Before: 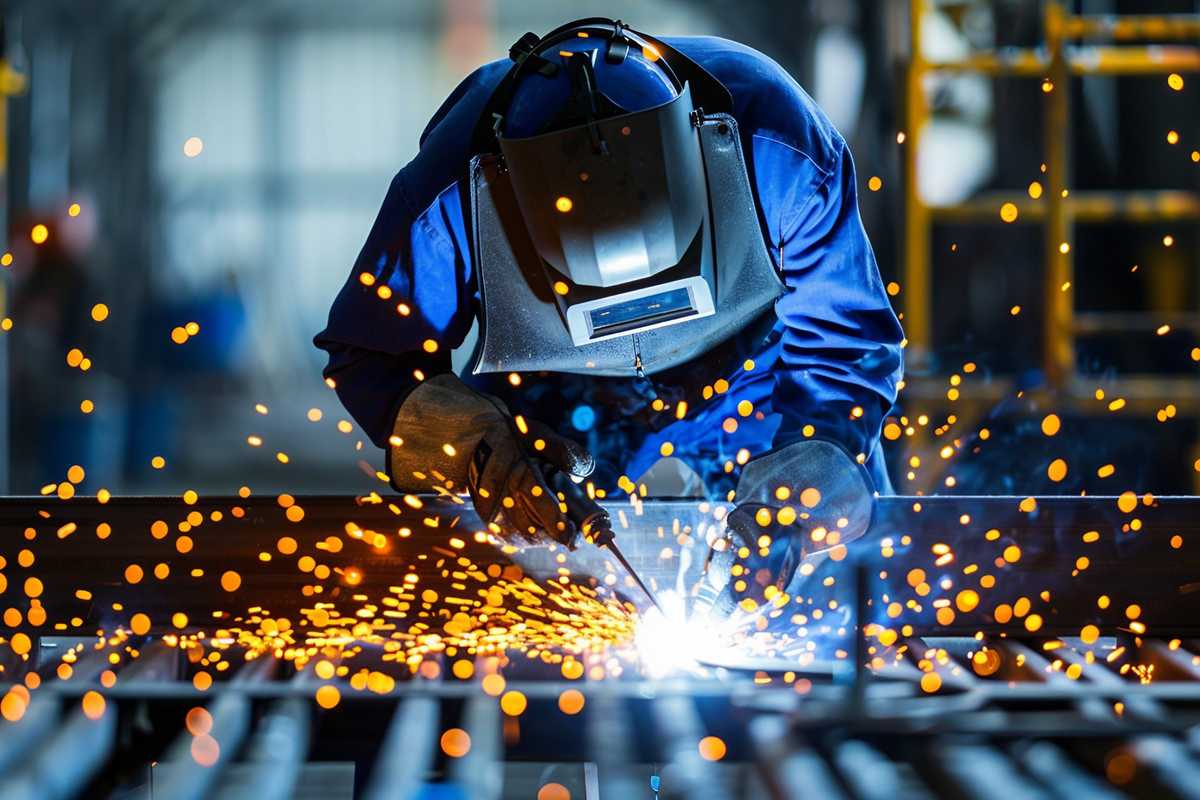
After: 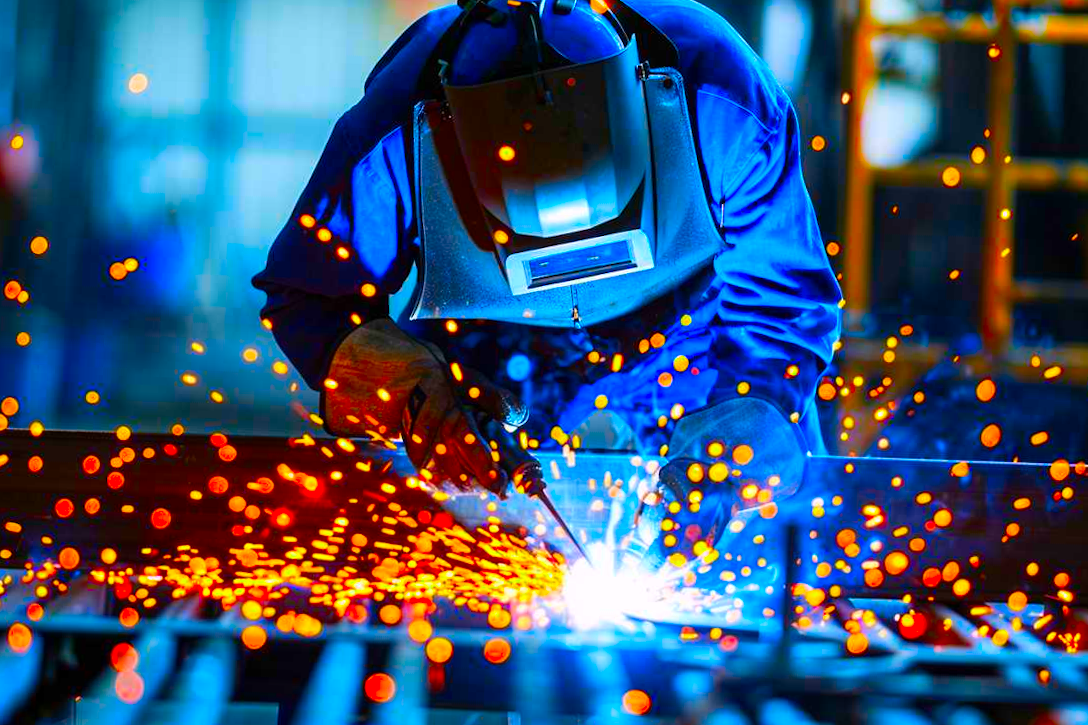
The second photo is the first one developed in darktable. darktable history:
crop and rotate: angle -1.96°, left 3.097%, top 4.154%, right 1.586%, bottom 0.529%
color correction: highlights a* 1.59, highlights b* -1.7, saturation 2.48
